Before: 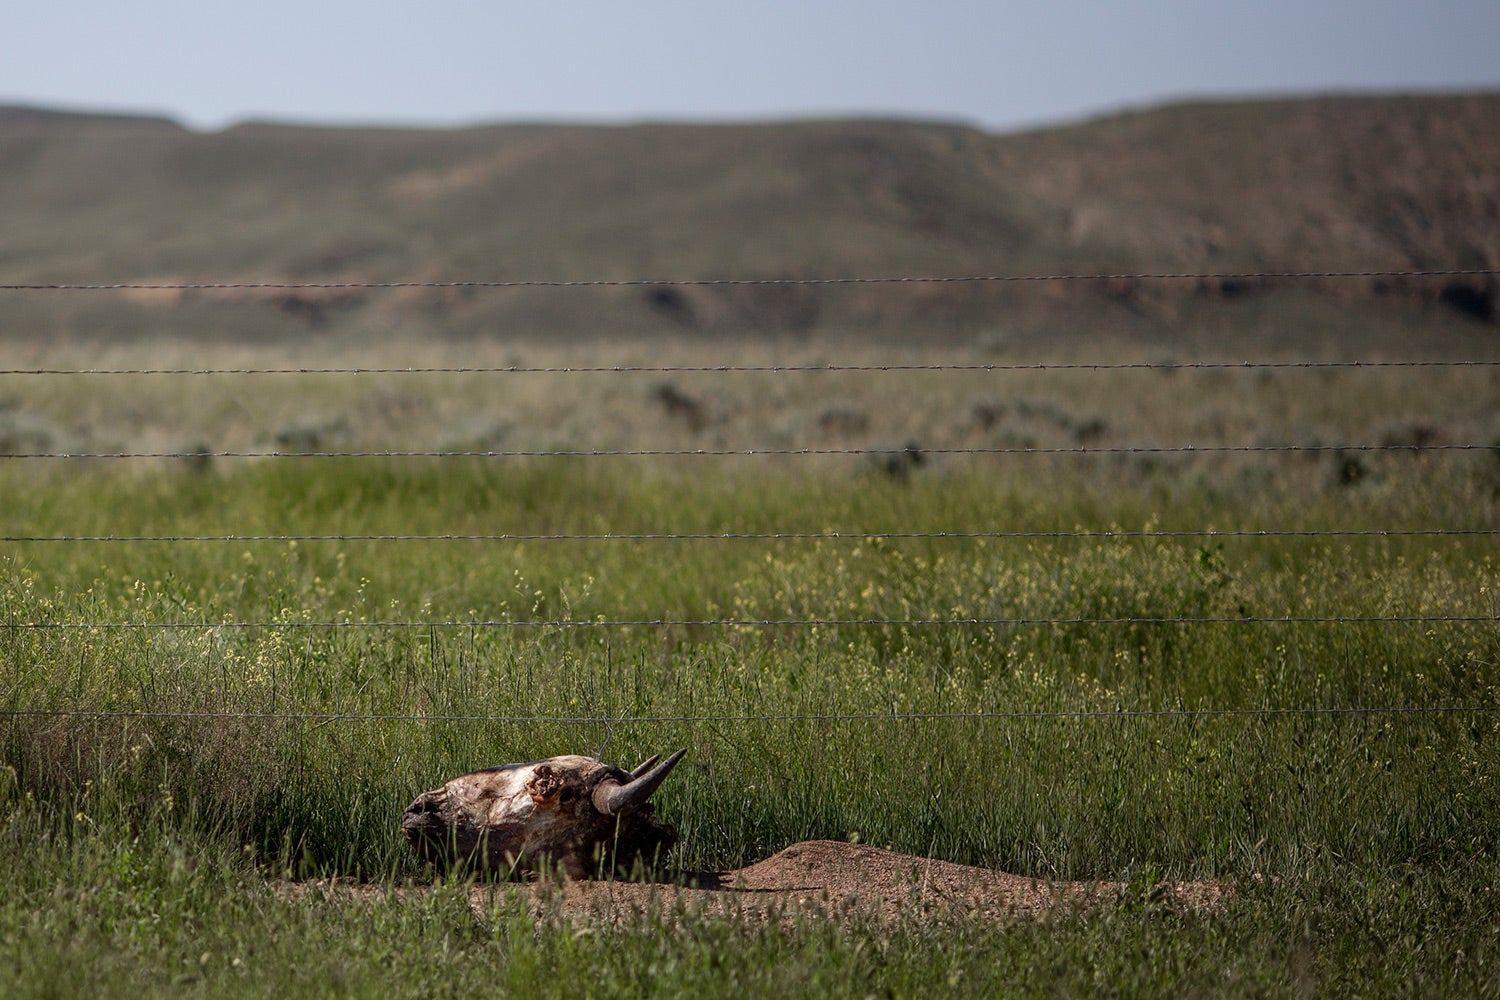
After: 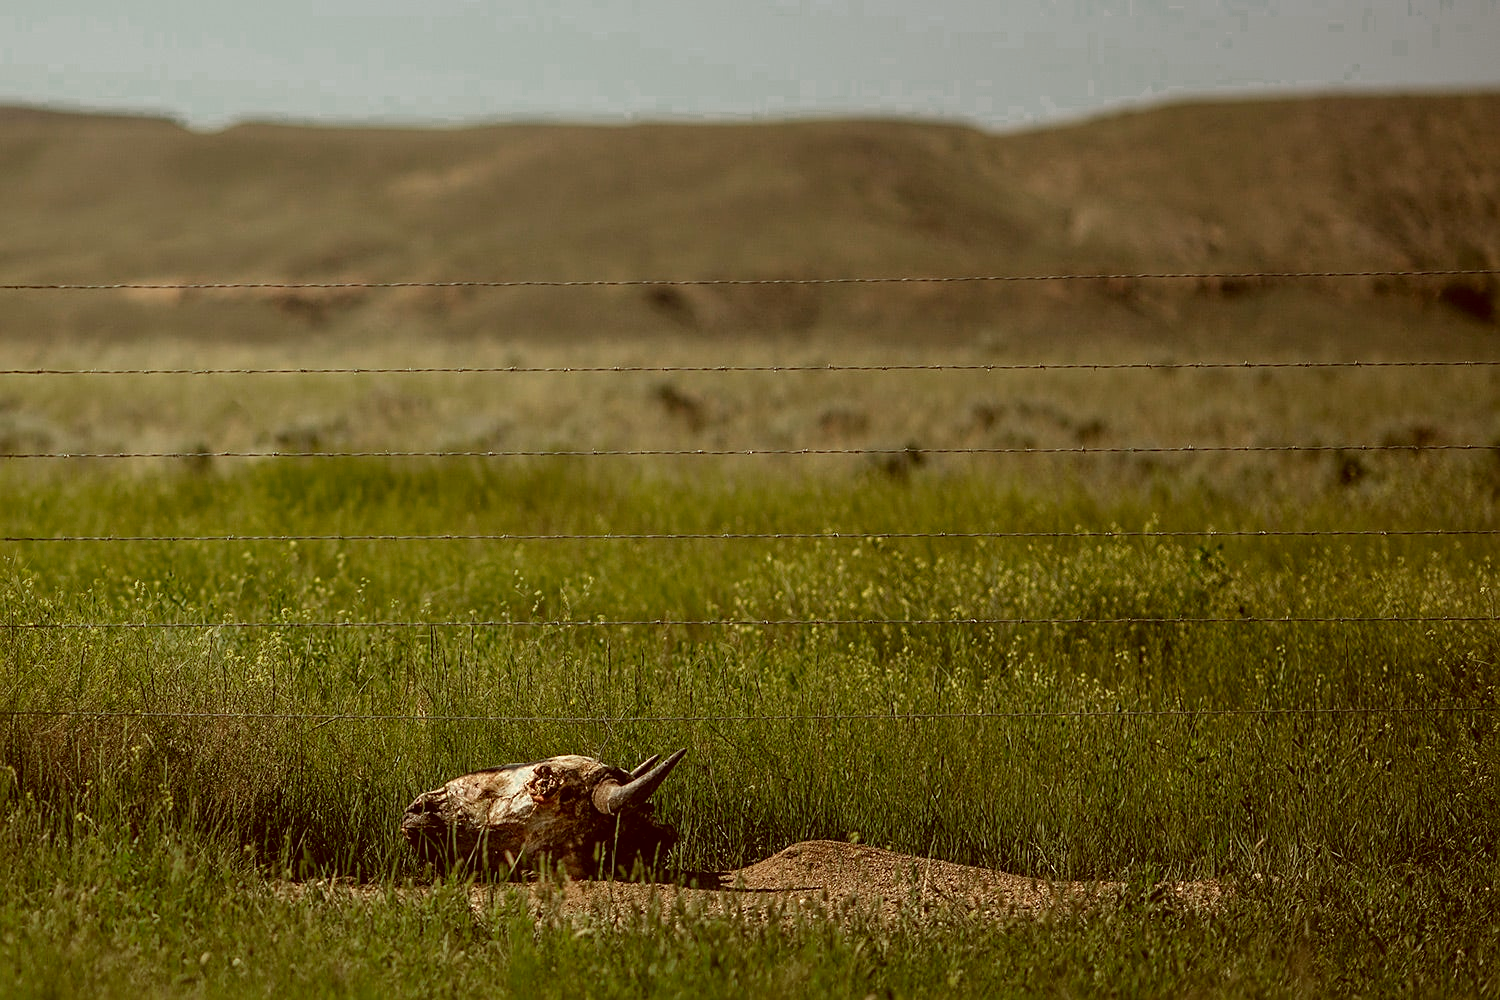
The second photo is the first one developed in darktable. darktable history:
color correction: highlights a* -5.54, highlights b* 9.8, shadows a* 9.48, shadows b* 24.86
color zones: curves: ch0 [(0.25, 0.5) (0.347, 0.092) (0.75, 0.5)]; ch1 [(0.25, 0.5) (0.33, 0.51) (0.75, 0.5)]
sharpen: on, module defaults
